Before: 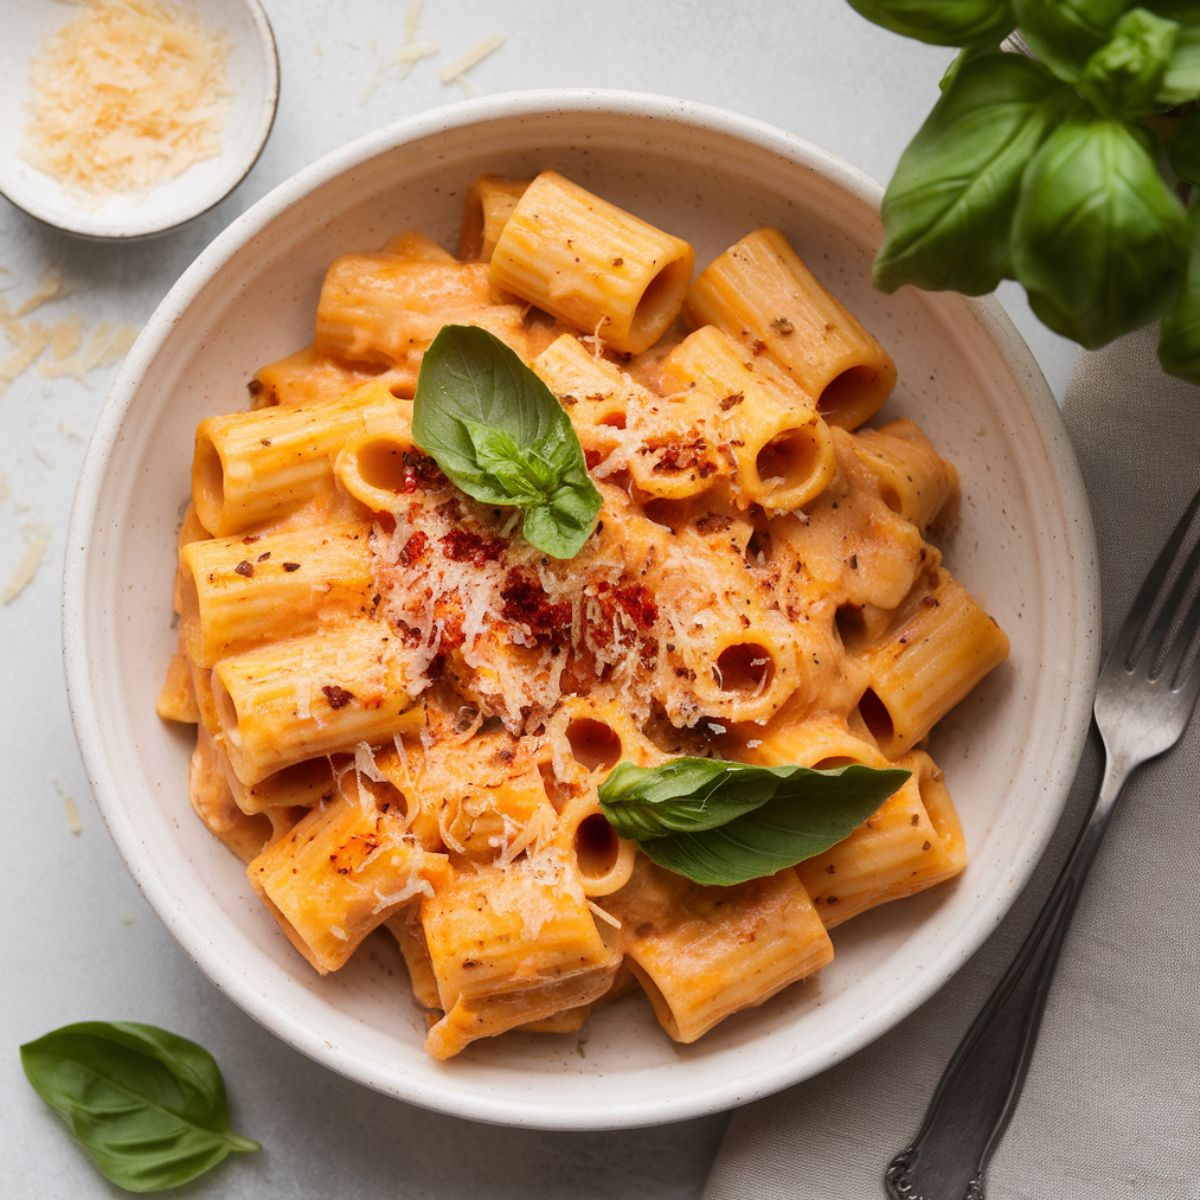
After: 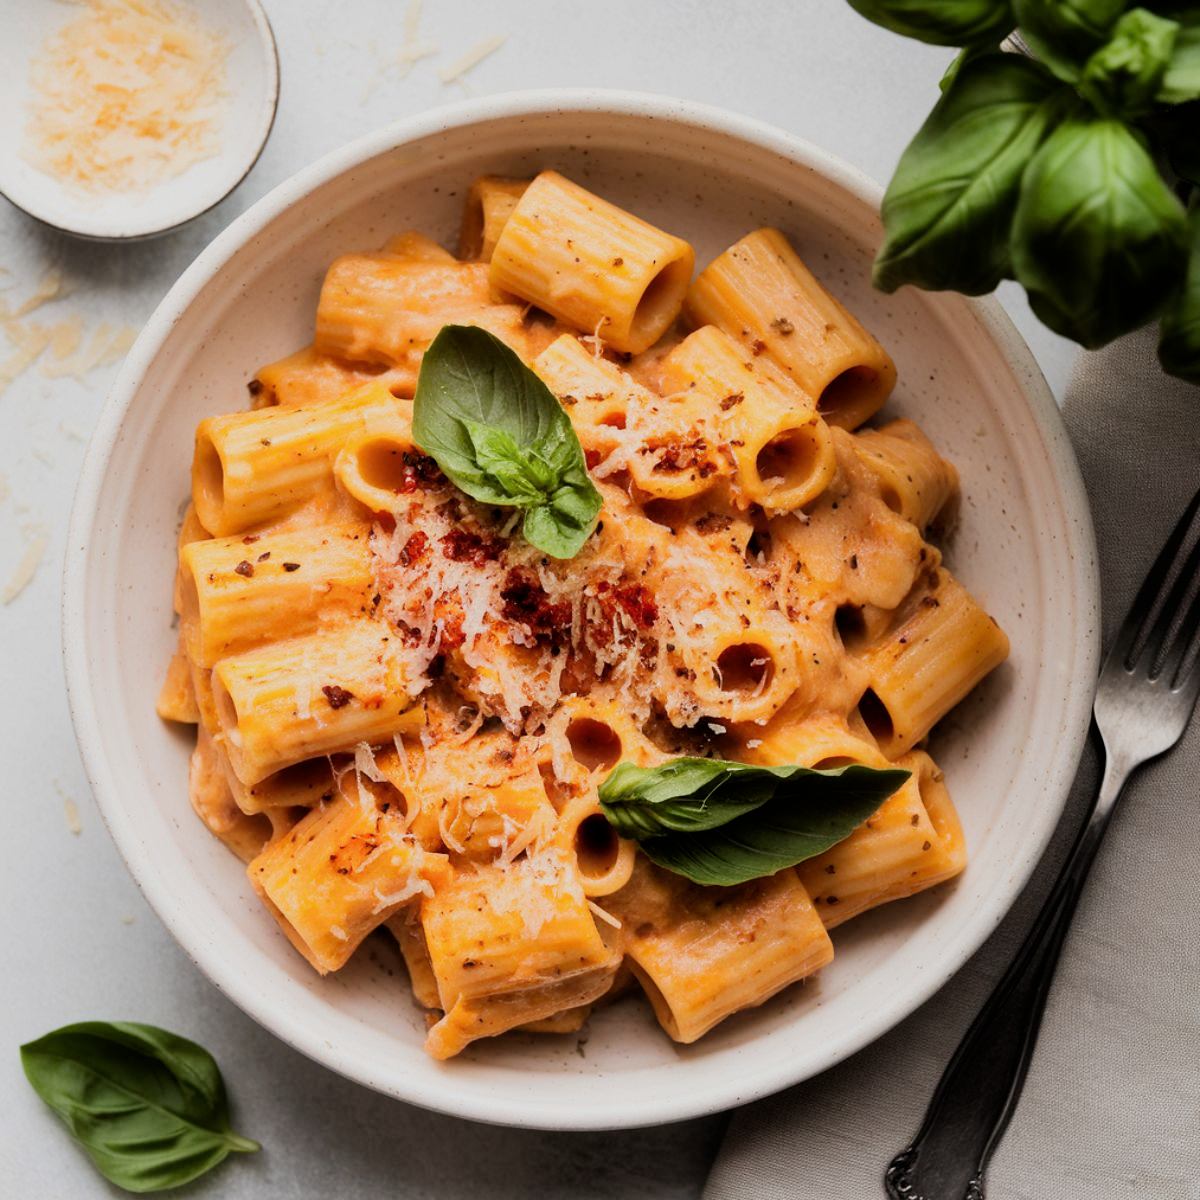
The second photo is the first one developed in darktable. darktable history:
filmic rgb: black relative exposure -5 EV, hardness 2.88, contrast 1.3, highlights saturation mix -30%
